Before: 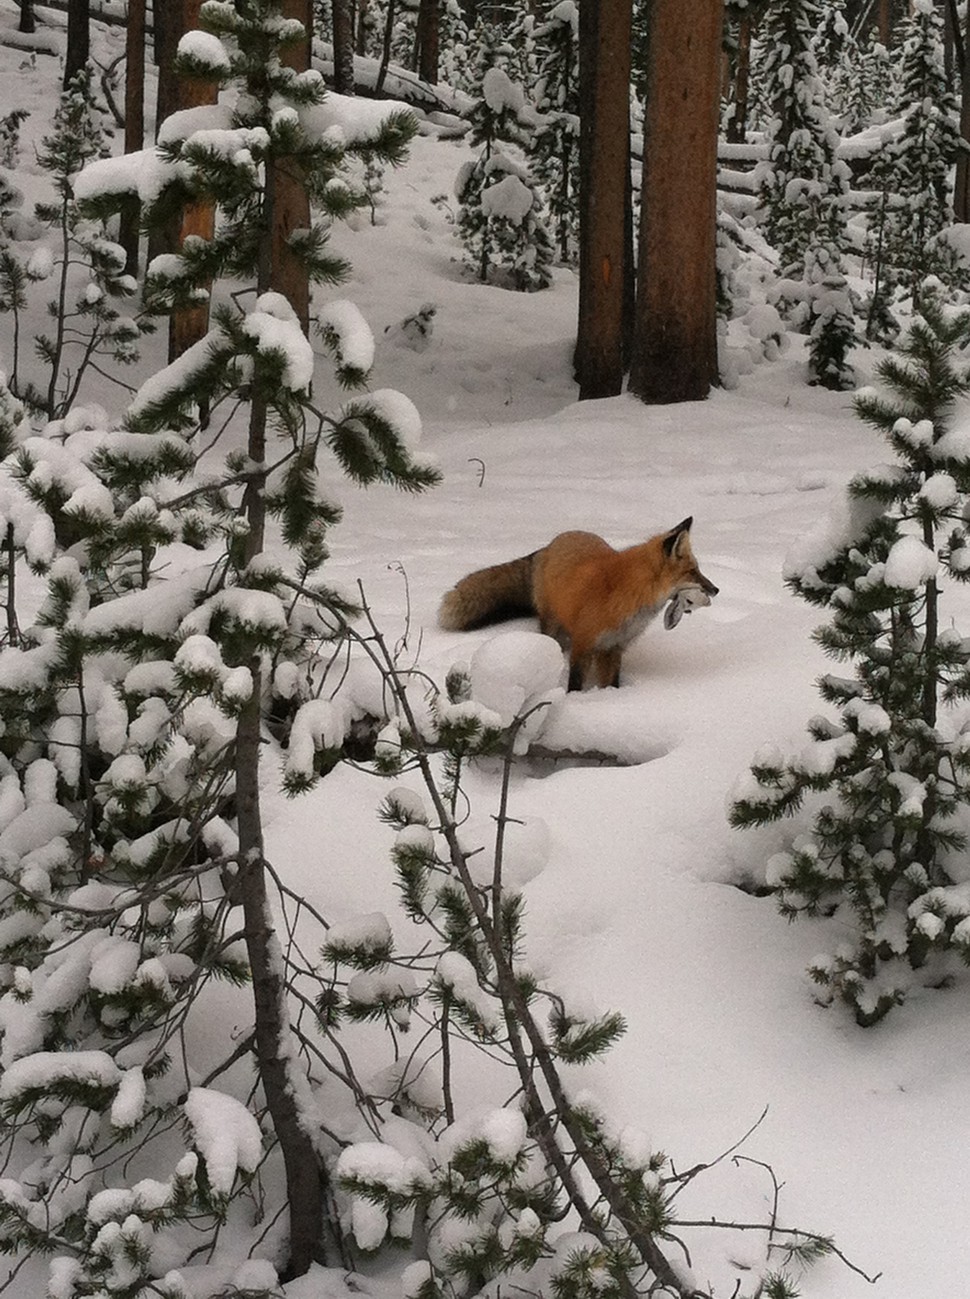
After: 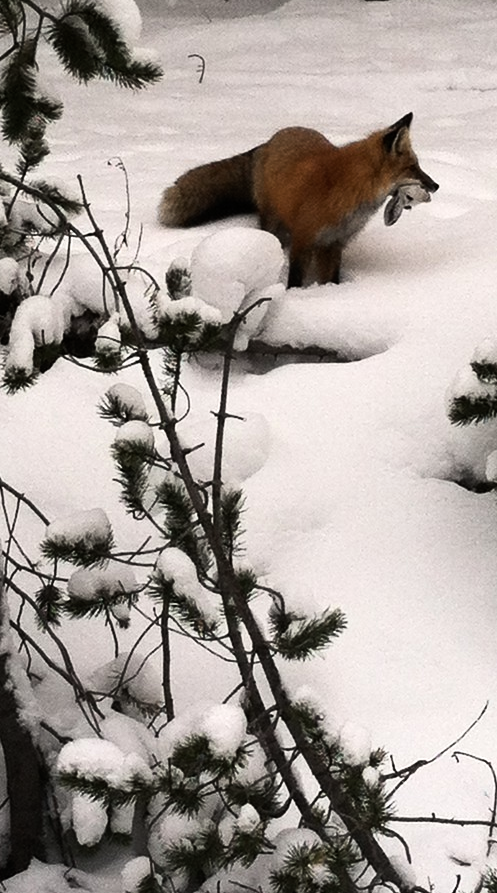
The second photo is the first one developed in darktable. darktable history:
shadows and highlights: shadows 1.74, highlights 39.4
crop and rotate: left 28.898%, top 31.203%, right 19.851%
exposure: exposure -0.49 EV, compensate highlight preservation false
tone equalizer: -8 EV -1.12 EV, -7 EV -1.04 EV, -6 EV -0.863 EV, -5 EV -0.594 EV, -3 EV 0.59 EV, -2 EV 0.852 EV, -1 EV 0.998 EV, +0 EV 1.08 EV, edges refinement/feathering 500, mask exposure compensation -1.57 EV, preserve details no
